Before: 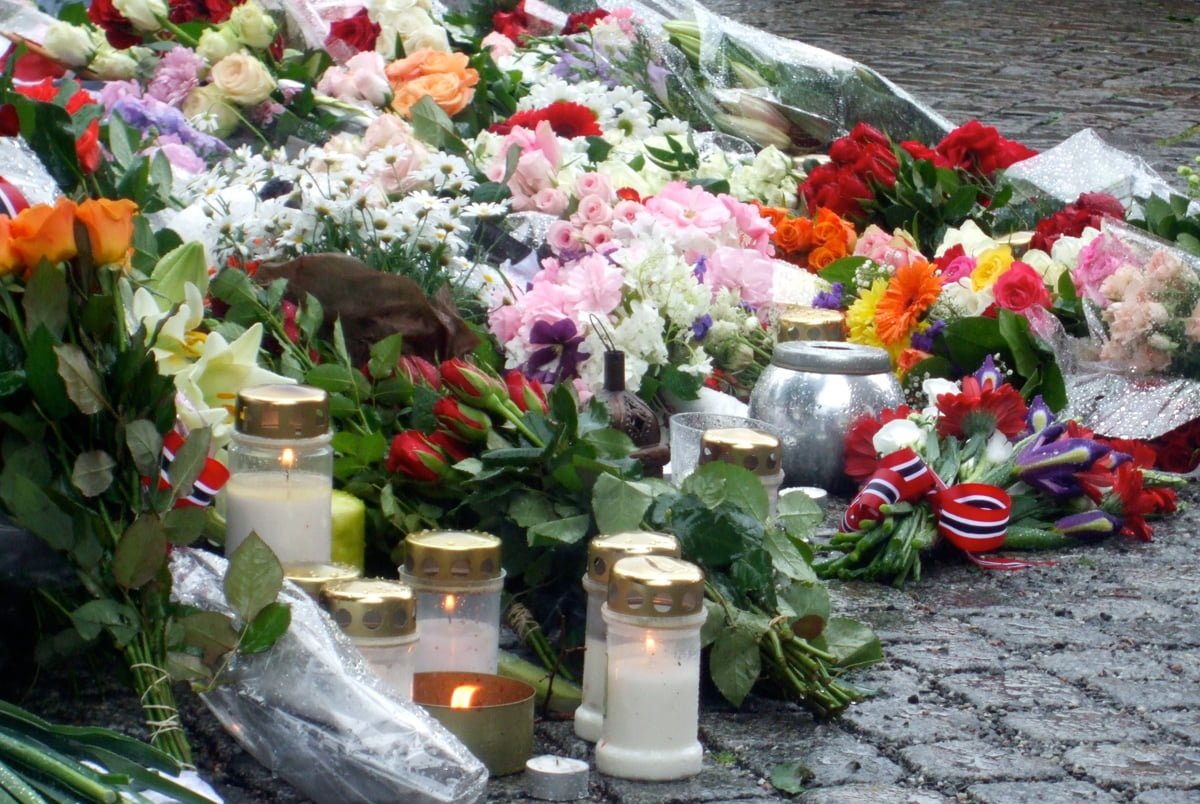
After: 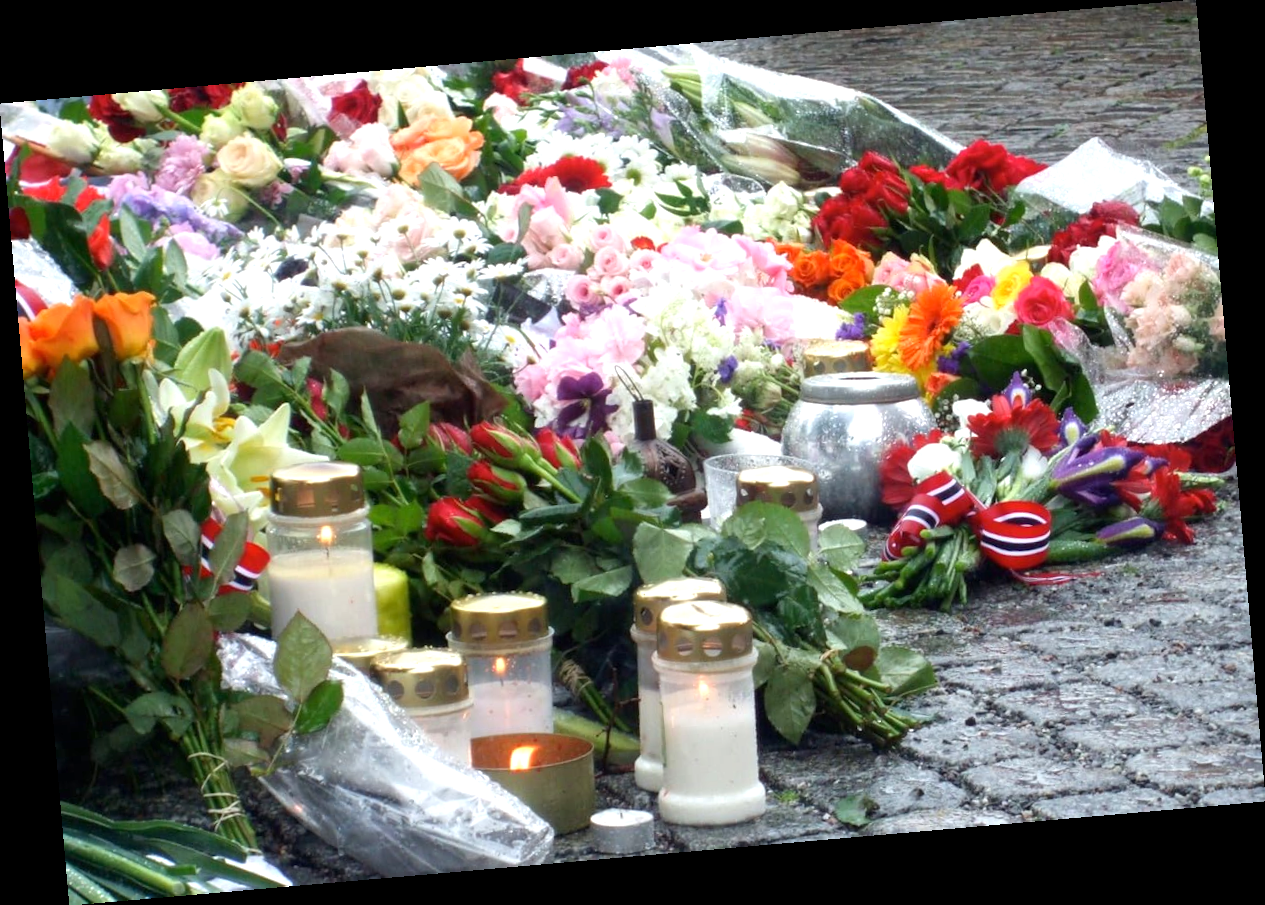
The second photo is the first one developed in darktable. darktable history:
rotate and perspective: rotation -4.98°, automatic cropping off
exposure: exposure 0.507 EV, compensate highlight preservation false
